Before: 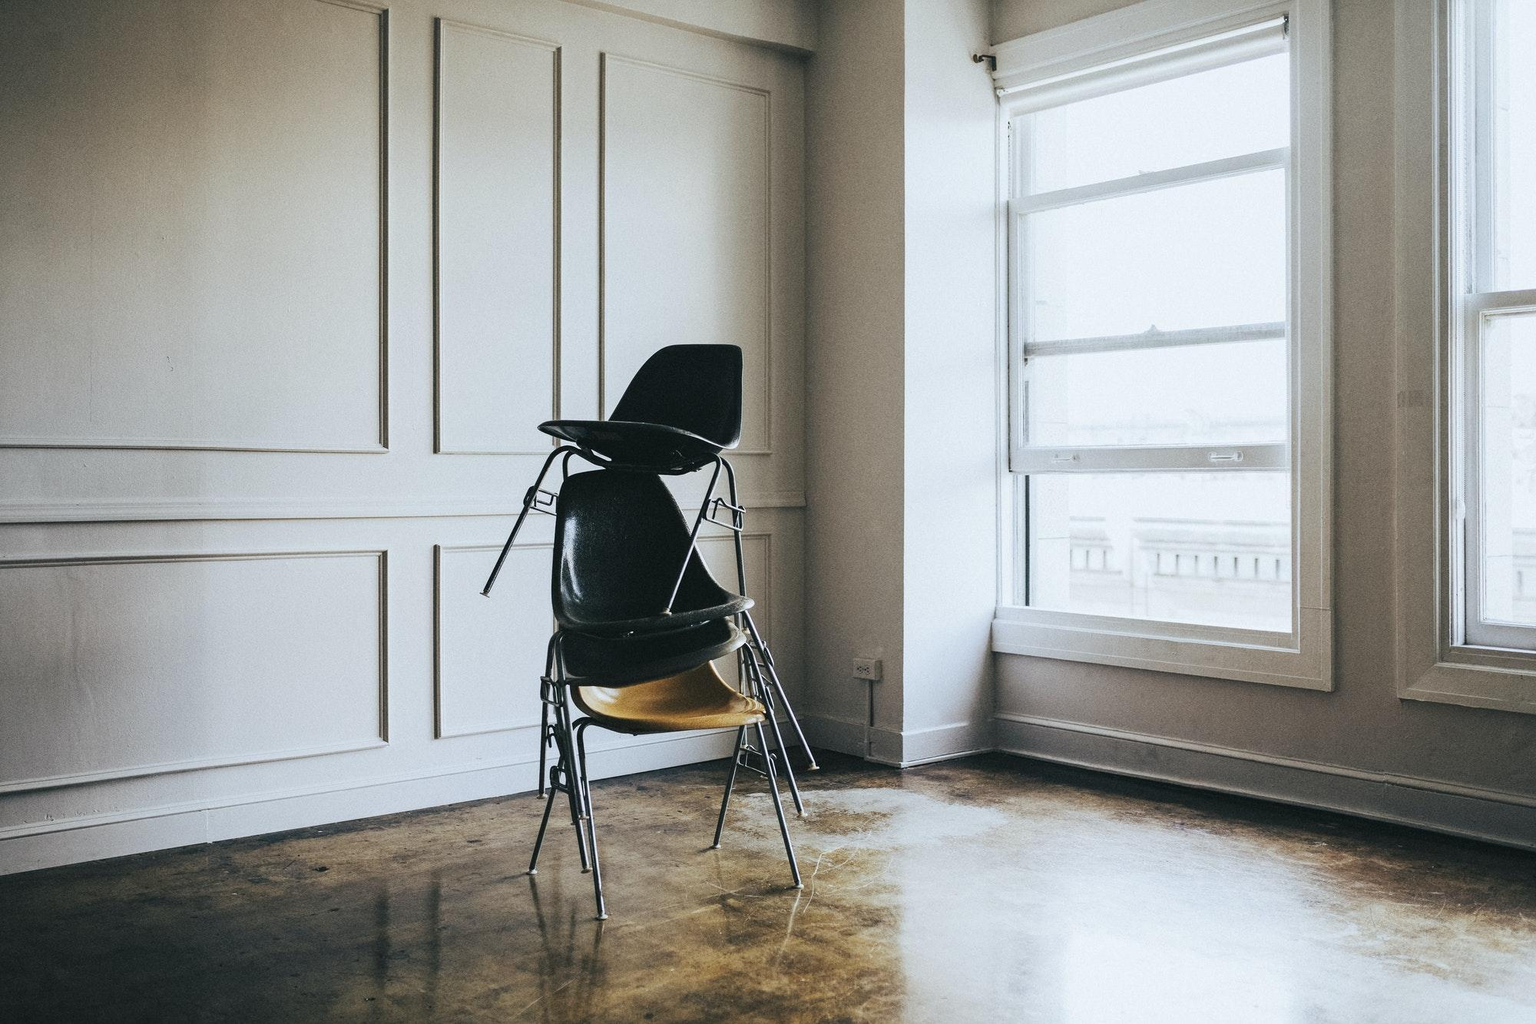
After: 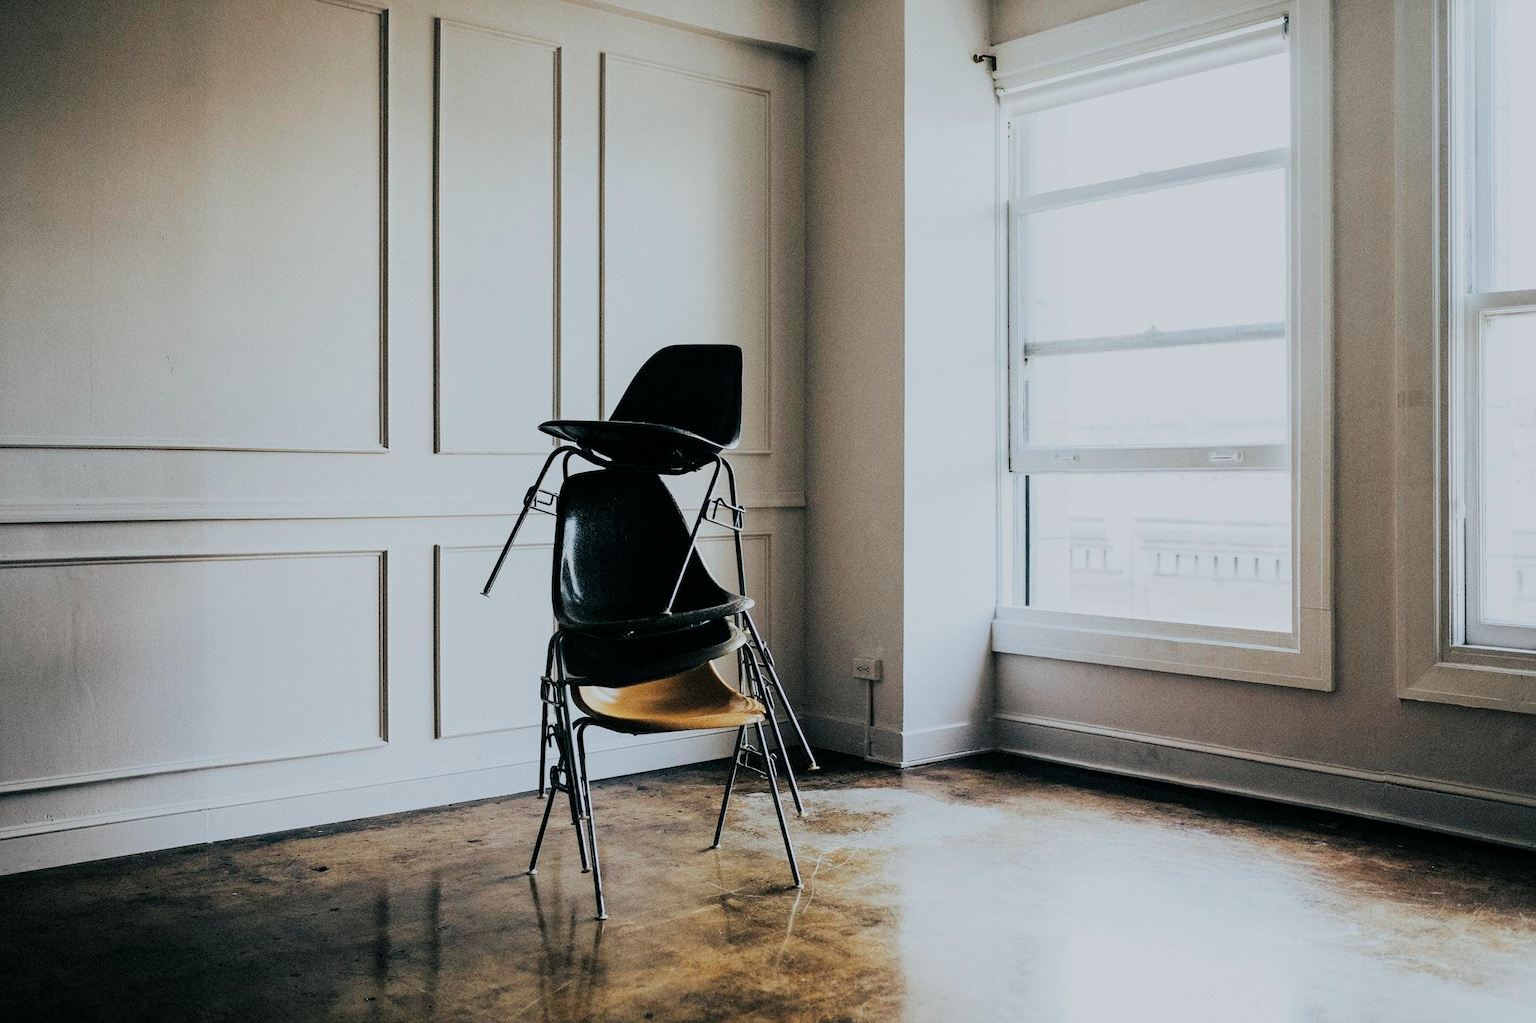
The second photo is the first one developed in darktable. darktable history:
filmic rgb: black relative exposure -7.65 EV, white relative exposure 4.56 EV, hardness 3.61, contrast 1.059
